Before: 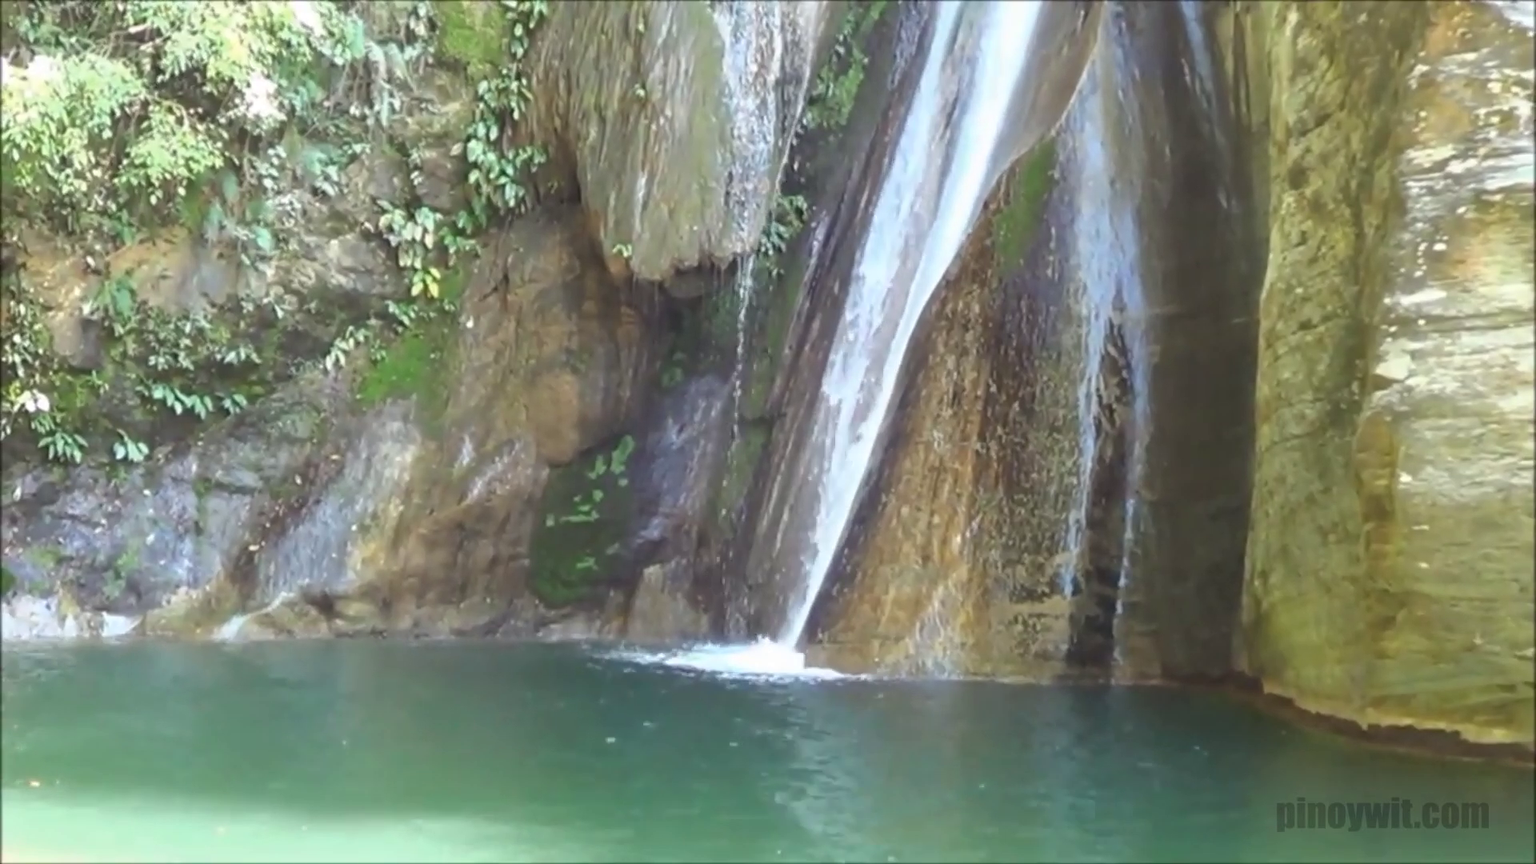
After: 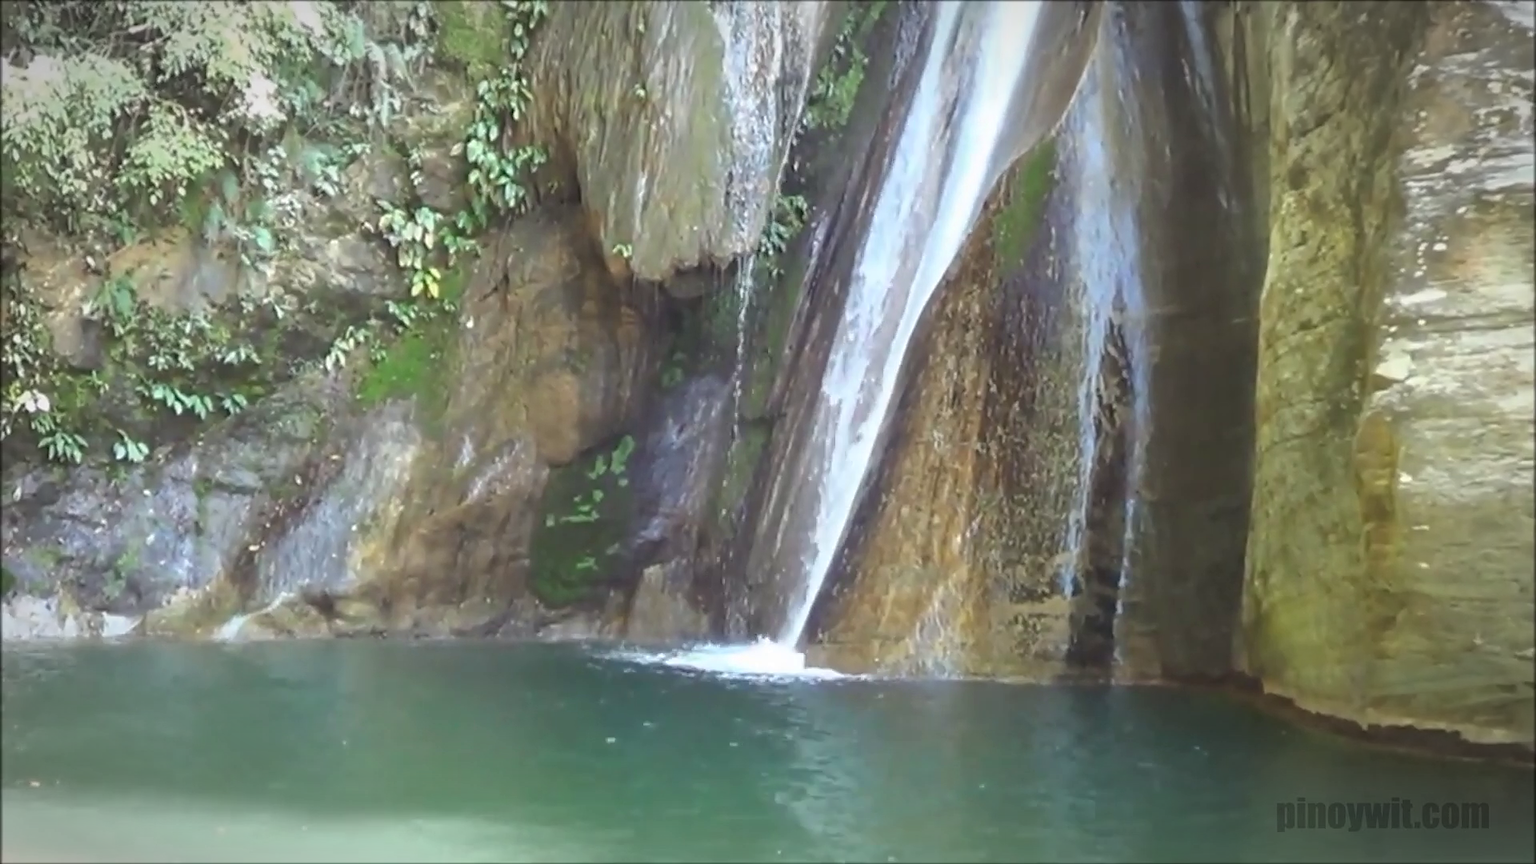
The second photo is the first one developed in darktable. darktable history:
vignetting: automatic ratio true
sharpen: radius 1.458, amount 0.398, threshold 1.271
